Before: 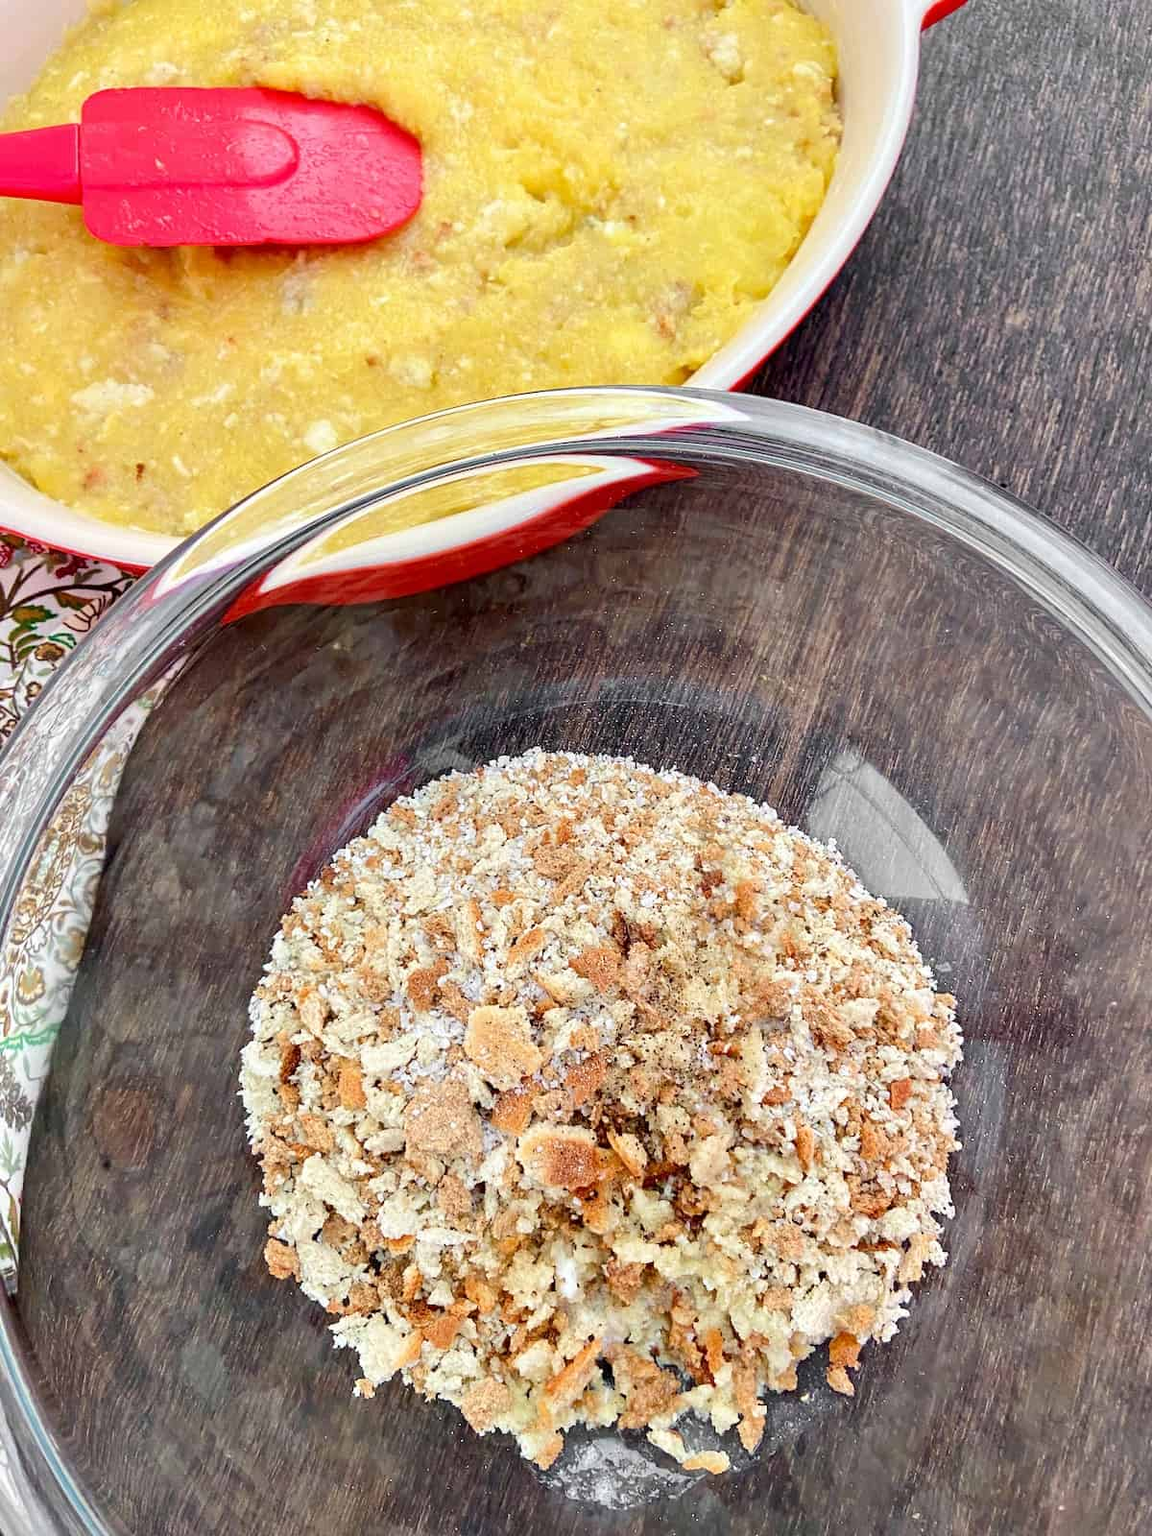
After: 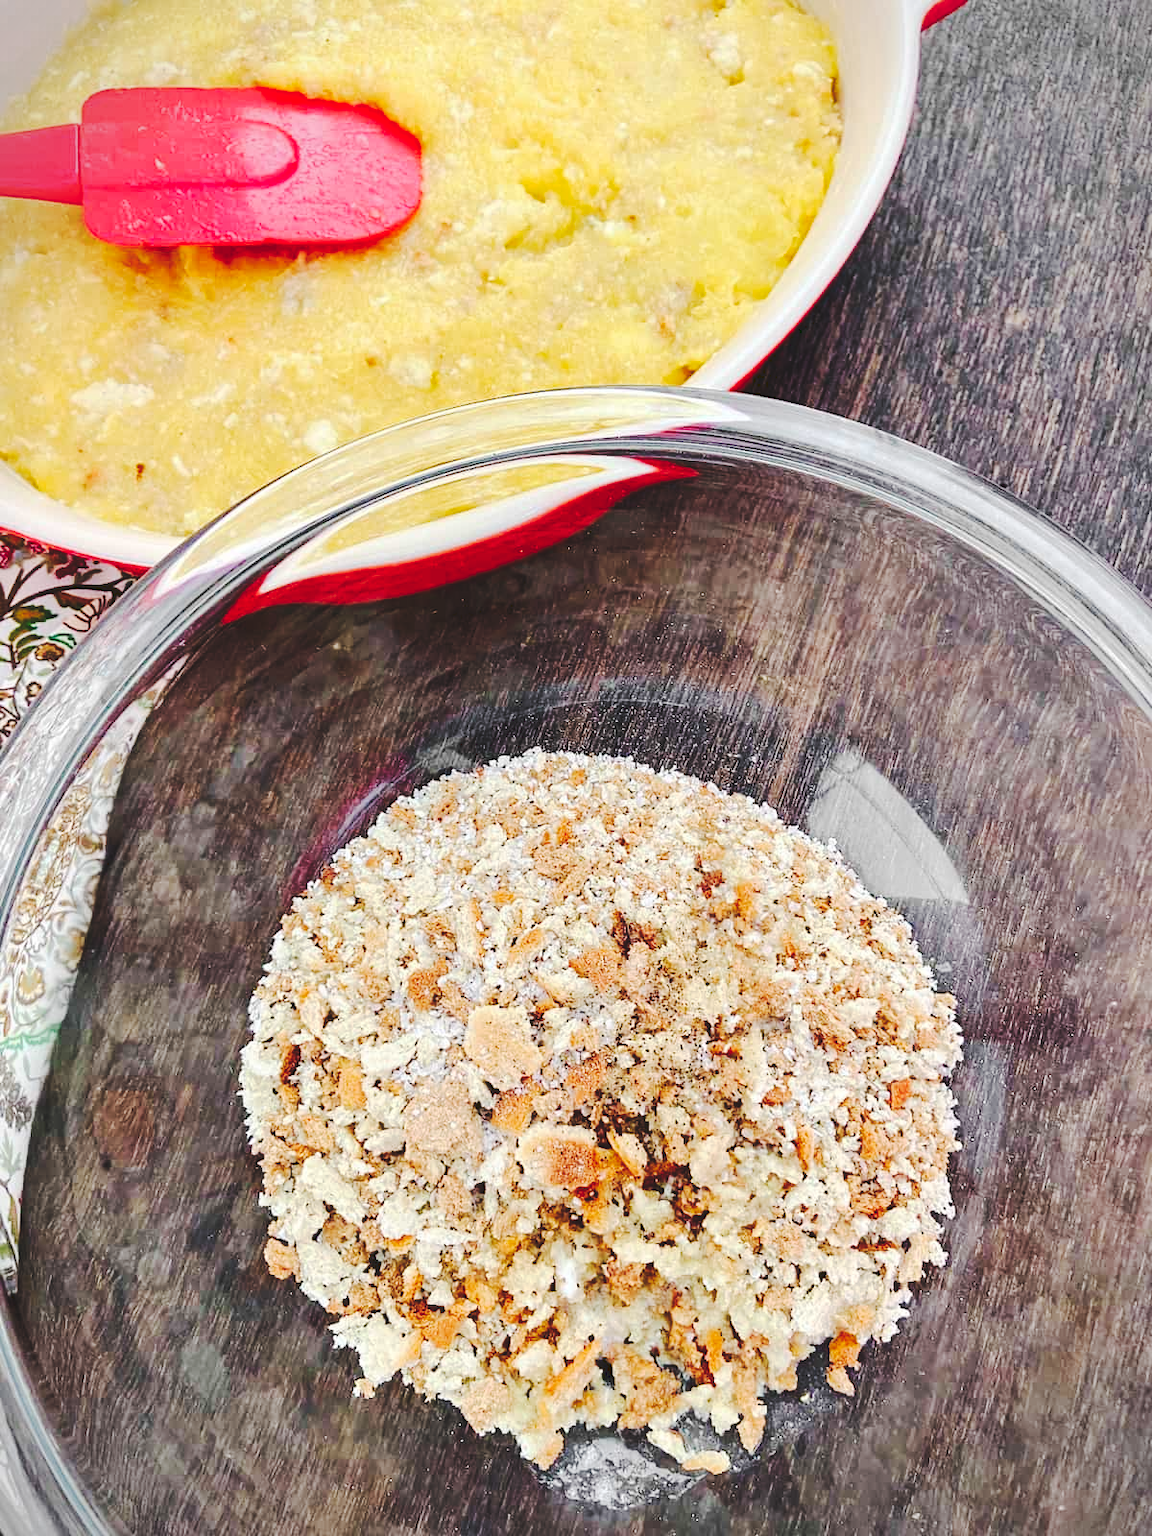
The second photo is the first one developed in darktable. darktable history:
vignetting: fall-off start 100%, fall-off radius 64.94%, automatic ratio true, unbound false
tone curve: curves: ch0 [(0, 0) (0.003, 0.108) (0.011, 0.112) (0.025, 0.117) (0.044, 0.126) (0.069, 0.133) (0.1, 0.146) (0.136, 0.158) (0.177, 0.178) (0.224, 0.212) (0.277, 0.256) (0.335, 0.331) (0.399, 0.423) (0.468, 0.538) (0.543, 0.641) (0.623, 0.721) (0.709, 0.792) (0.801, 0.845) (0.898, 0.917) (1, 1)], preserve colors none
